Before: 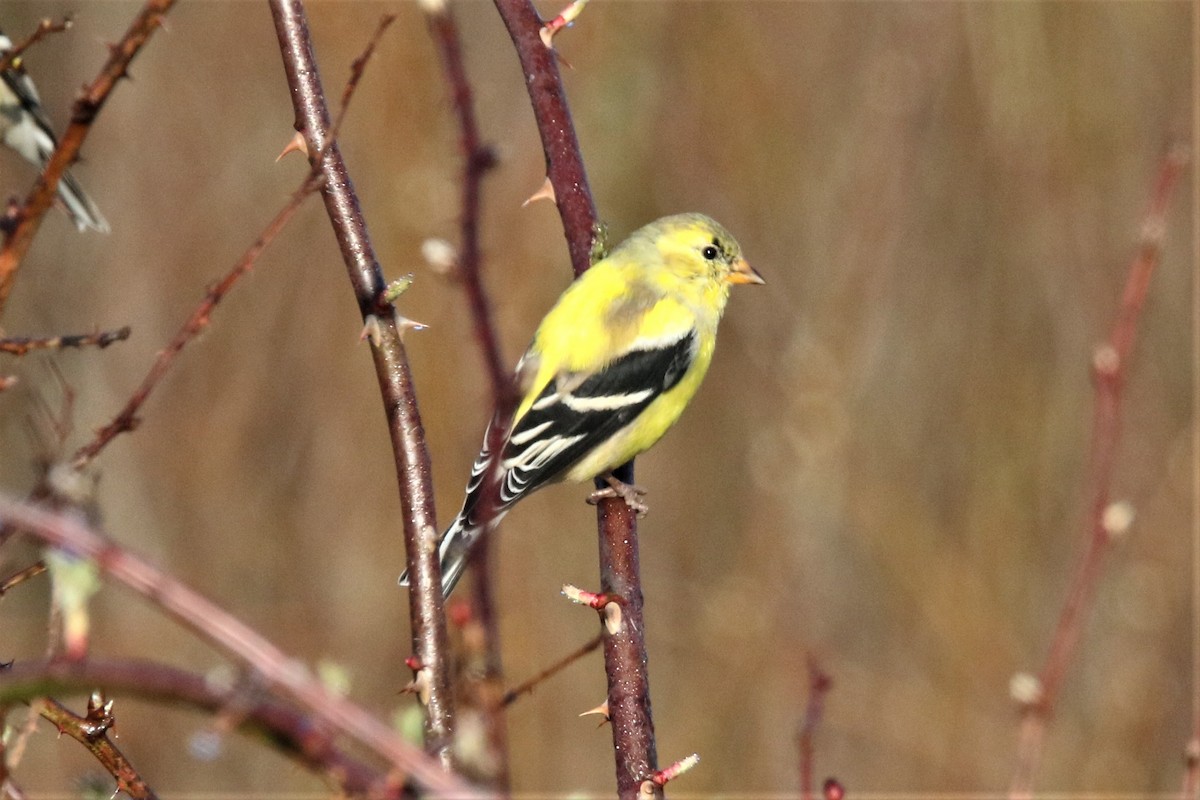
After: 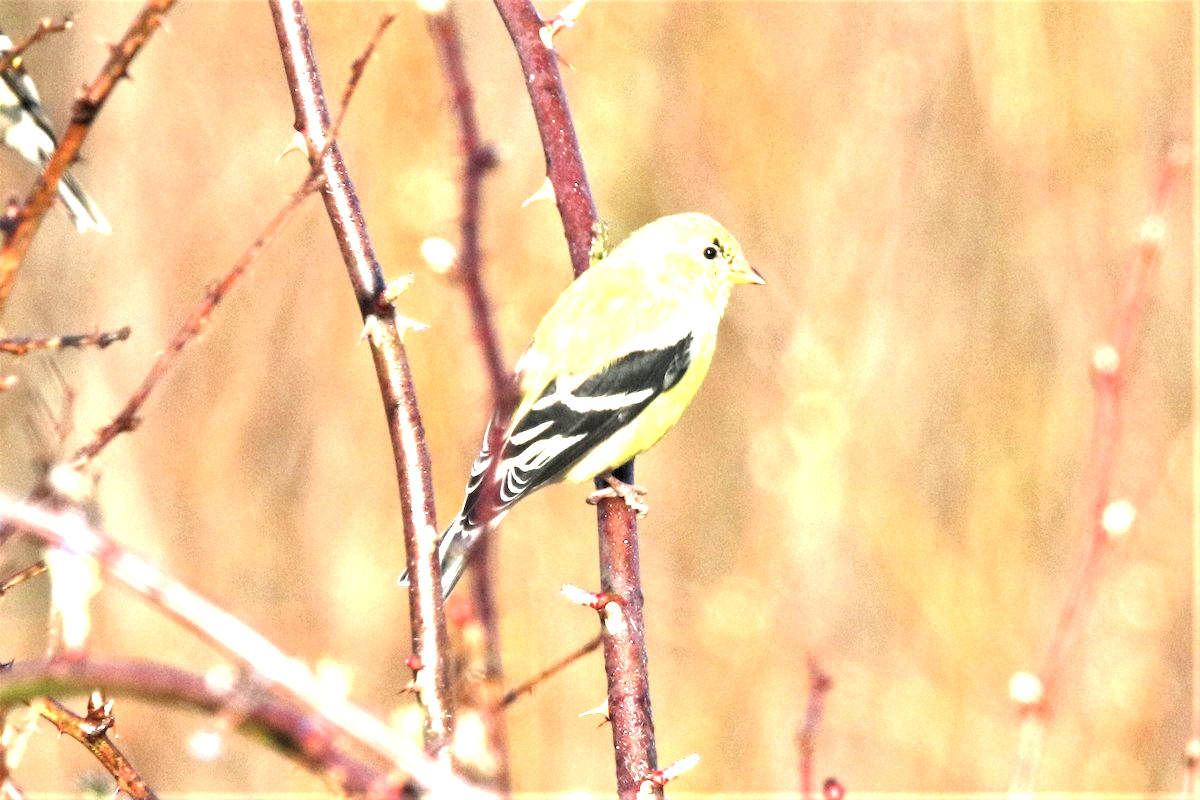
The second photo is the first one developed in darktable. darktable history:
exposure: black level correction 0, exposure 2 EV, compensate exposure bias true, compensate highlight preservation false
